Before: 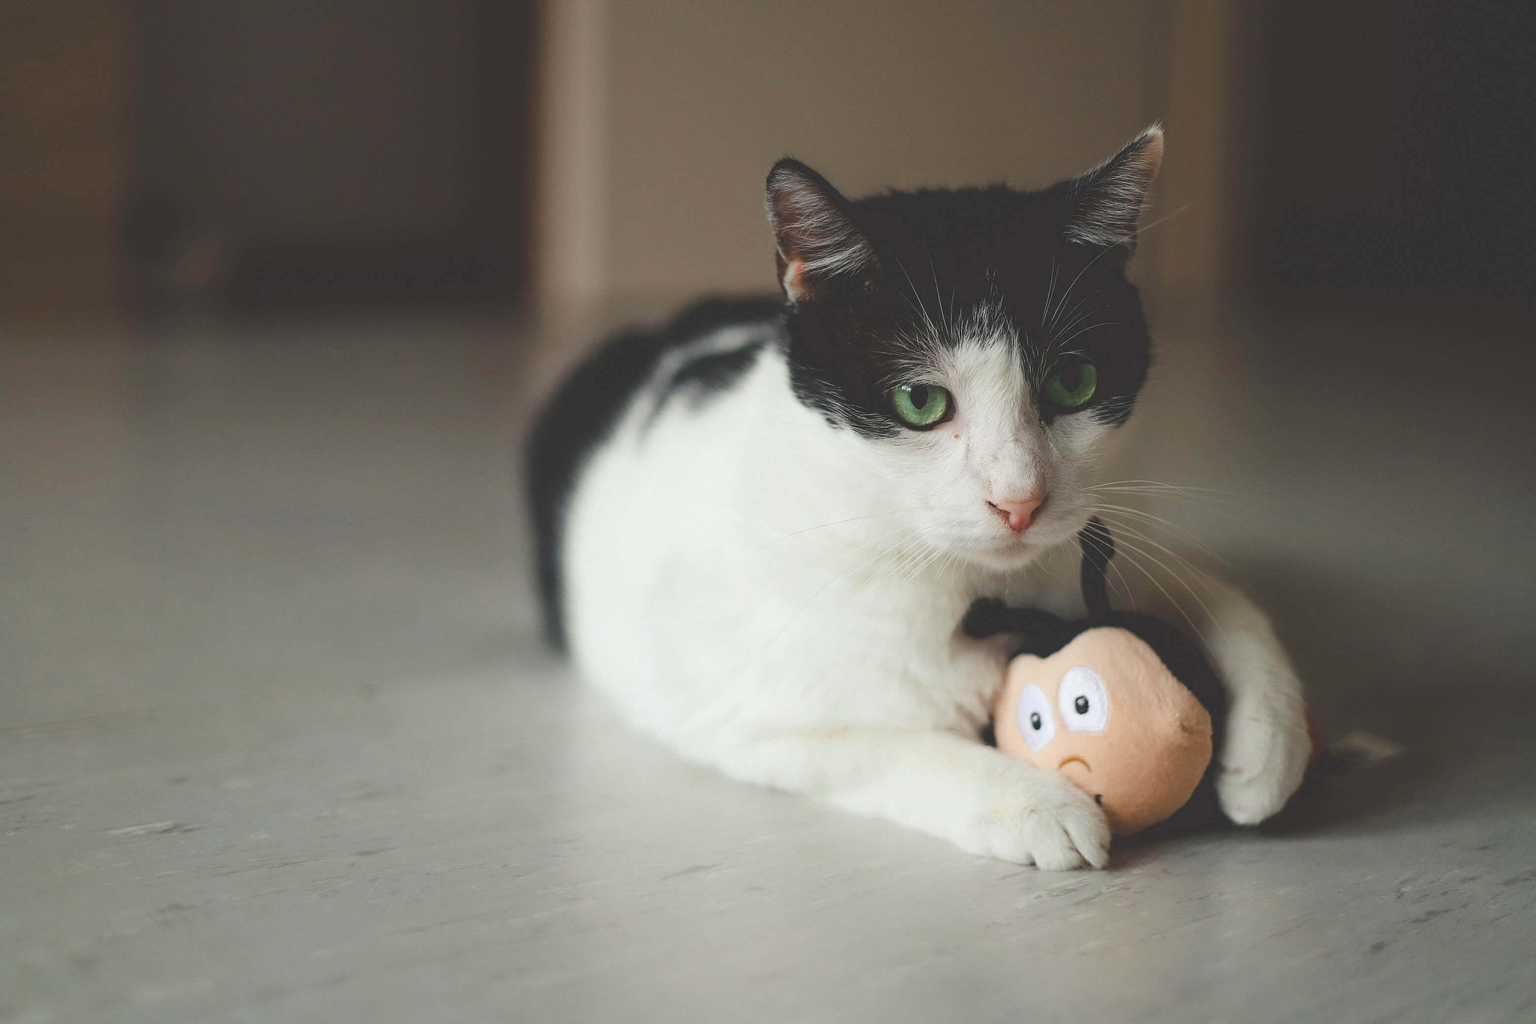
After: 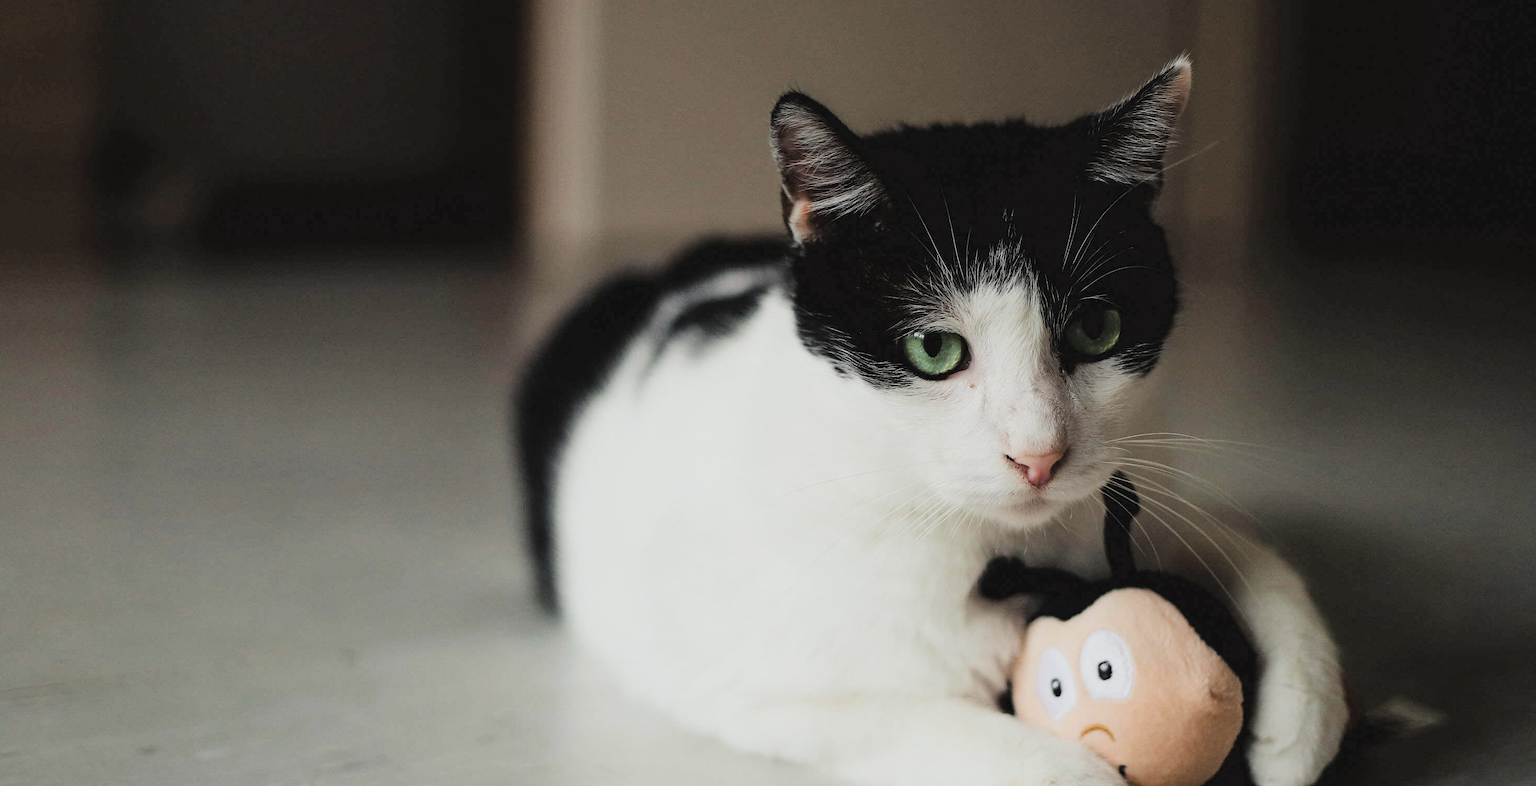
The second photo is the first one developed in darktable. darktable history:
contrast brightness saturation: saturation -0.042
crop: left 2.506%, top 7.063%, right 3.03%, bottom 20.349%
filmic rgb: black relative exposure -5.03 EV, white relative exposure 4 EV, hardness 2.9, contrast 1.407, highlights saturation mix -30.7%
